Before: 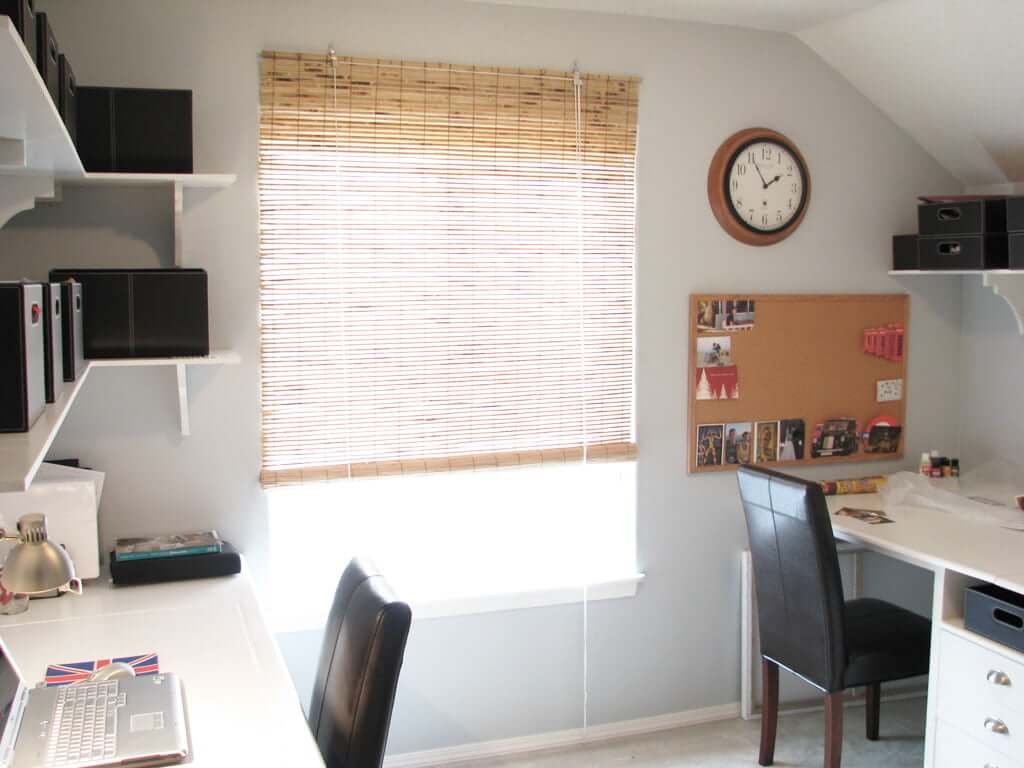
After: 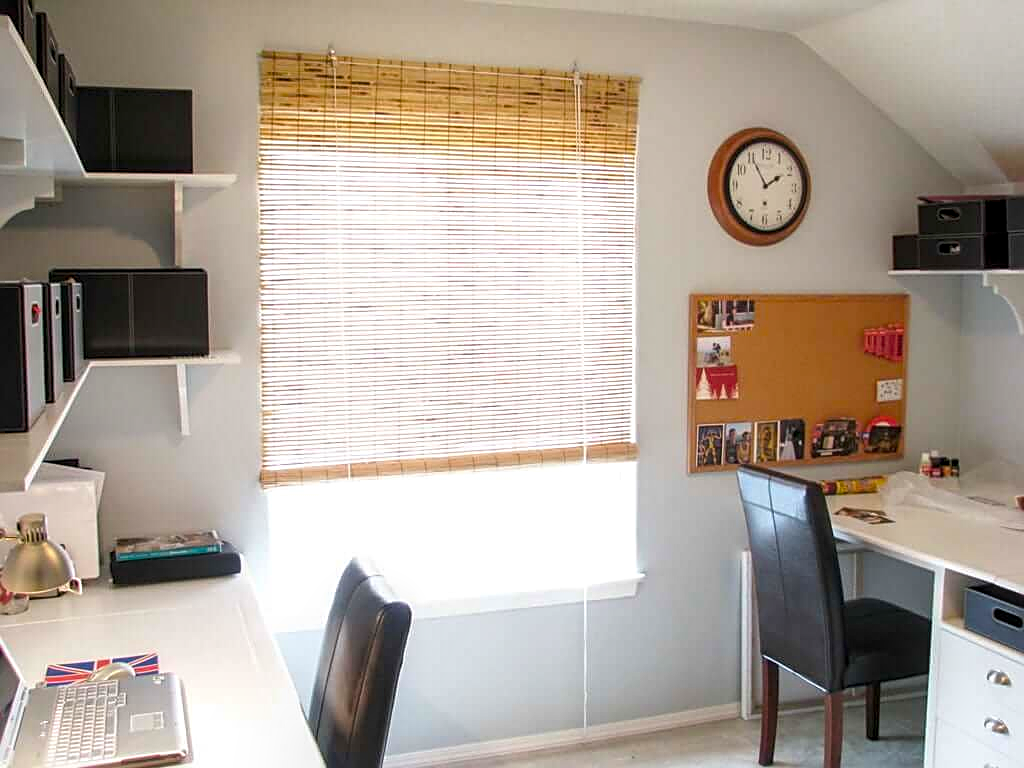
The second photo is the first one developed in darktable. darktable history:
sharpen: on, module defaults
color balance rgb: perceptual saturation grading › global saturation 35.969%, global vibrance 20%
local contrast: highlights 29%, detail 130%
